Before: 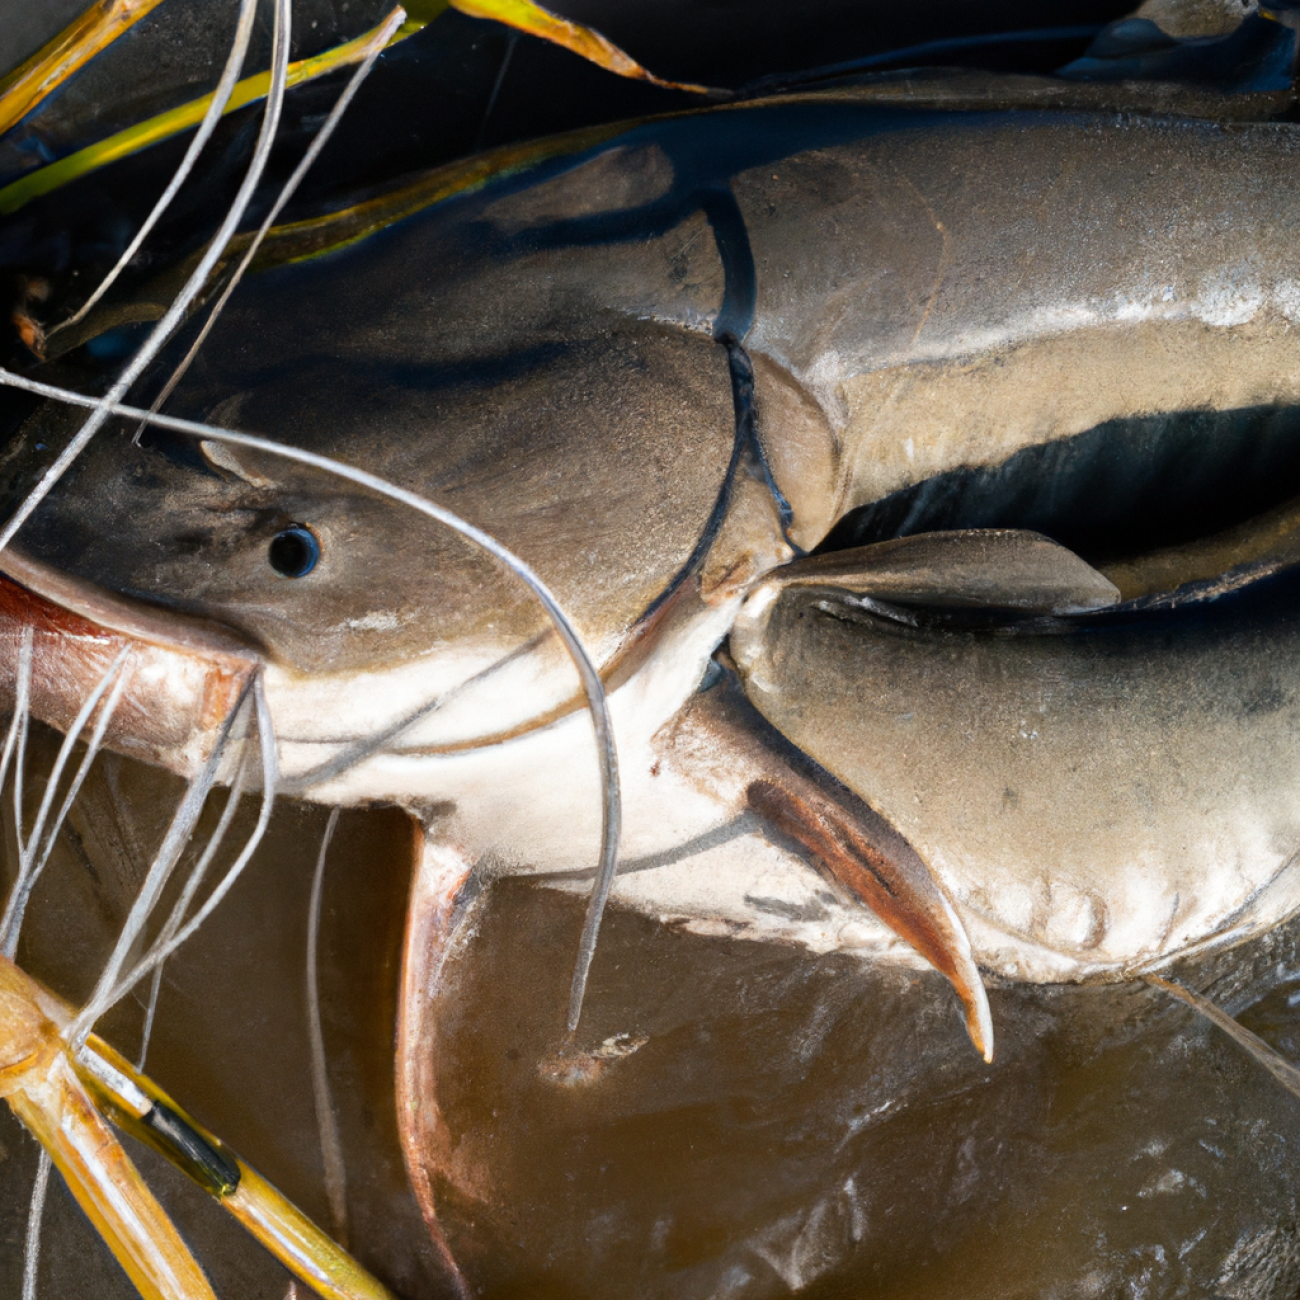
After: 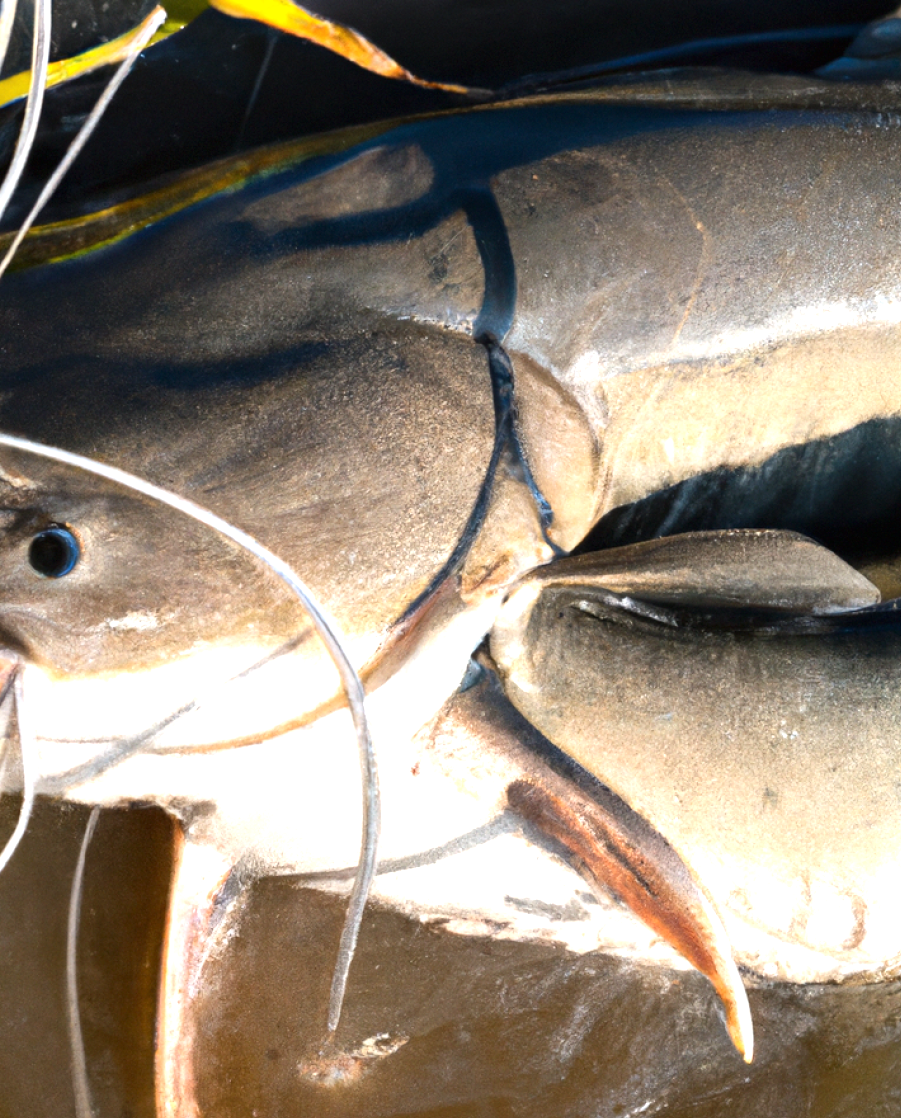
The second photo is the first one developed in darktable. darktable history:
exposure: black level correction 0, exposure 0.95 EV, compensate exposure bias true, compensate highlight preservation false
contrast brightness saturation: contrast 0.1, brightness 0.02, saturation 0.02
crop: left 18.479%, right 12.2%, bottom 13.971%
